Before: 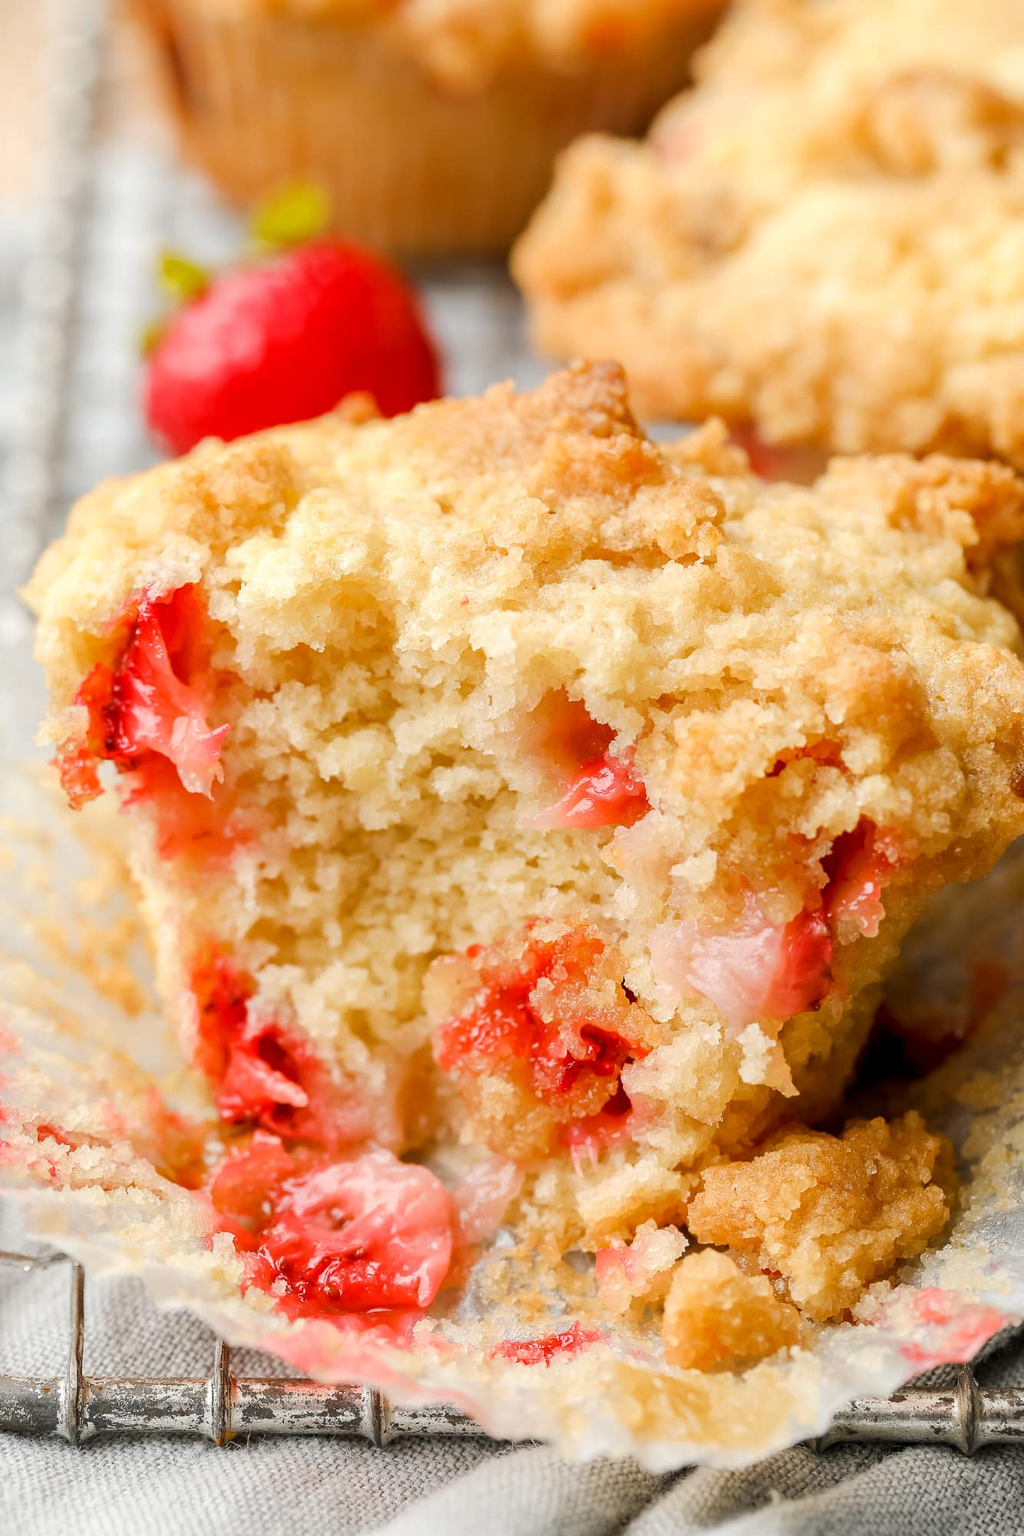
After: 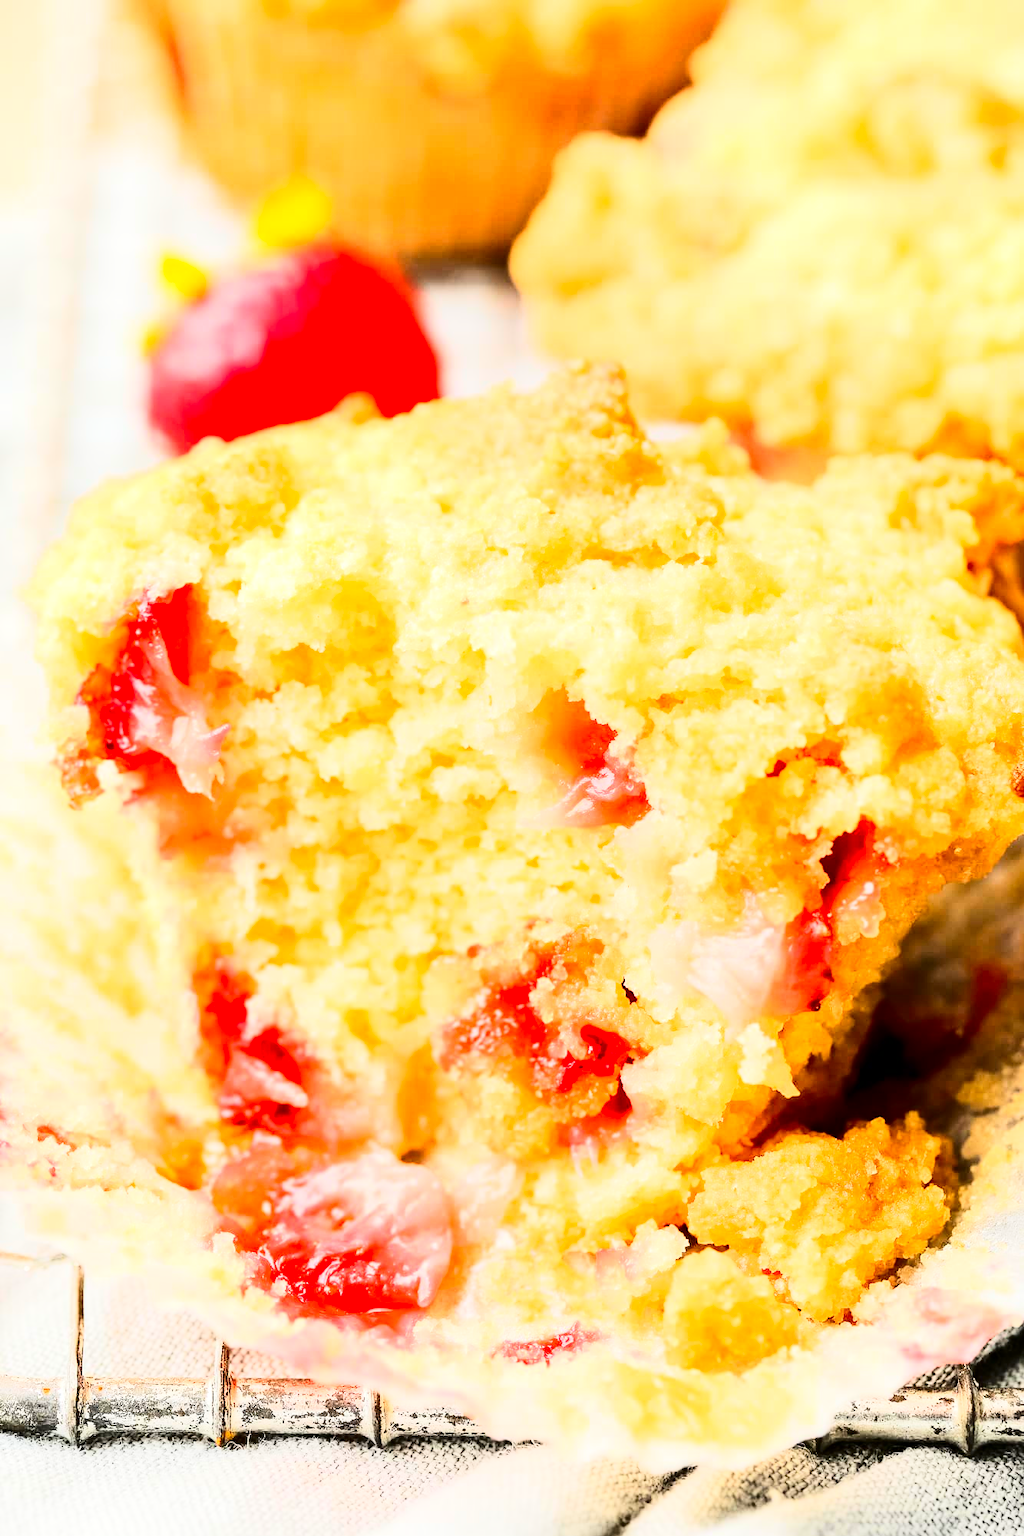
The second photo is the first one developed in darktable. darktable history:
tone equalizer: -7 EV 0.151 EV, -6 EV 0.63 EV, -5 EV 1.15 EV, -4 EV 1.31 EV, -3 EV 1.14 EV, -2 EV 0.6 EV, -1 EV 0.155 EV, edges refinement/feathering 500, mask exposure compensation -1.57 EV, preserve details no
contrast brightness saturation: contrast 0.415, brightness 0.054, saturation 0.251
